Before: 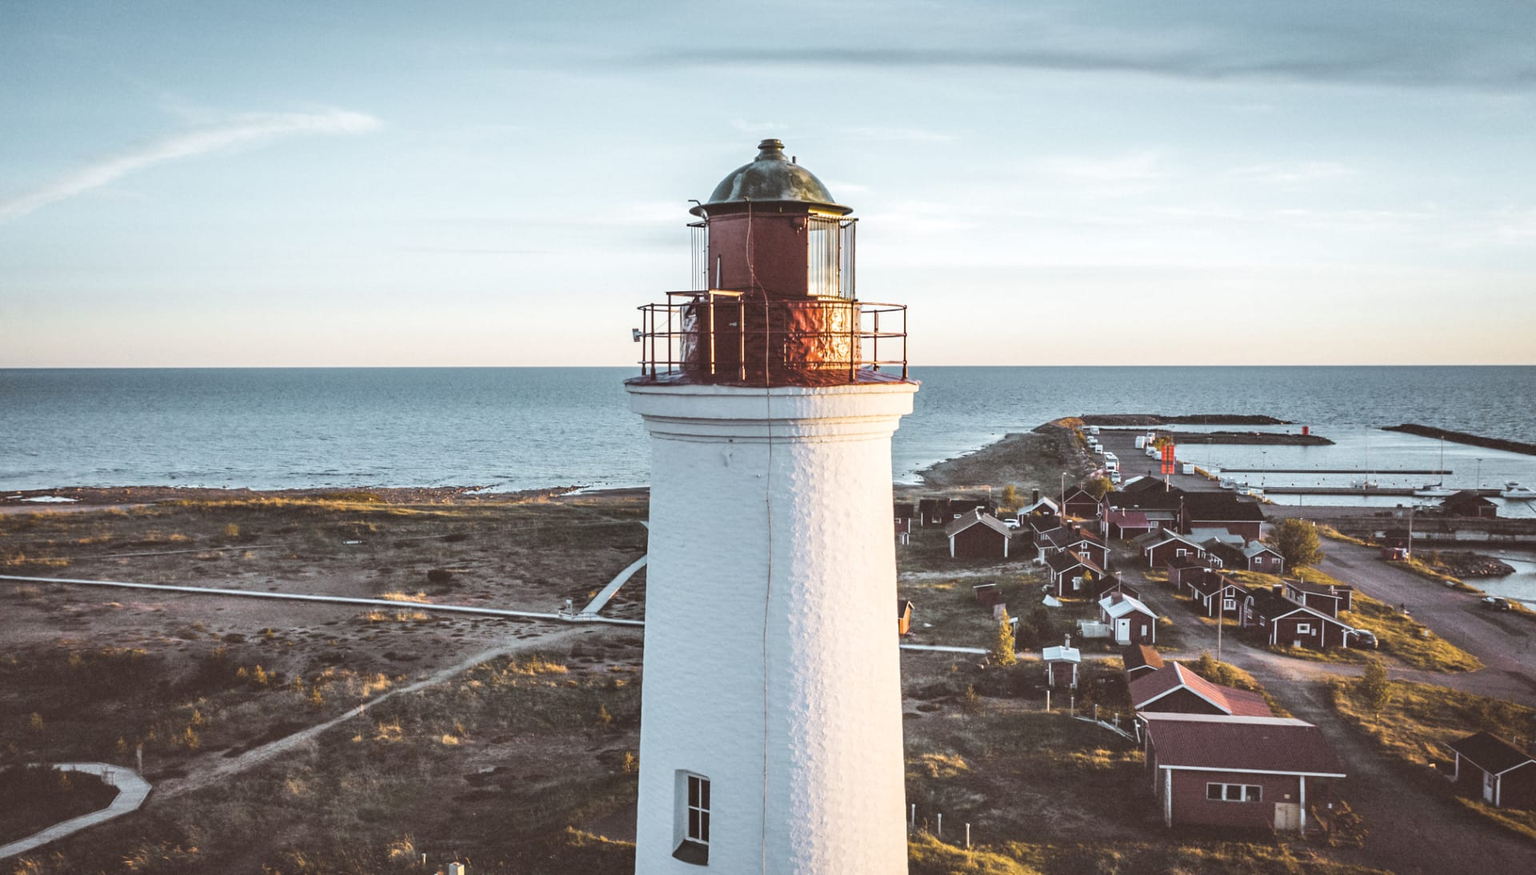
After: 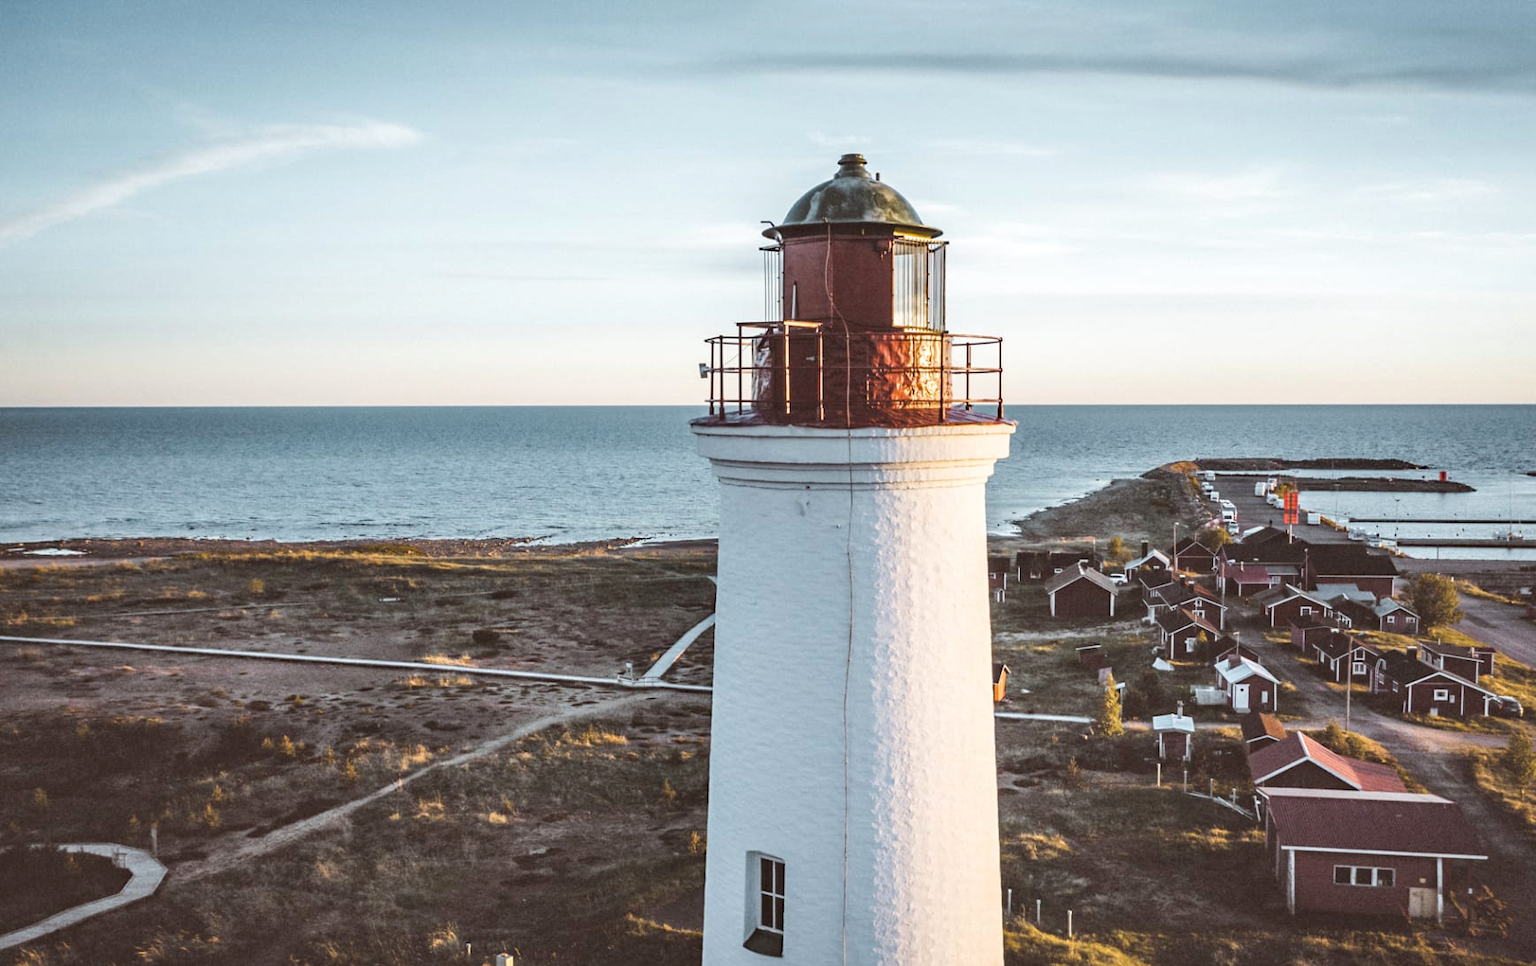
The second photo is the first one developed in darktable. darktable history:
crop: right 9.509%, bottom 0.031%
haze removal: compatibility mode true, adaptive false
